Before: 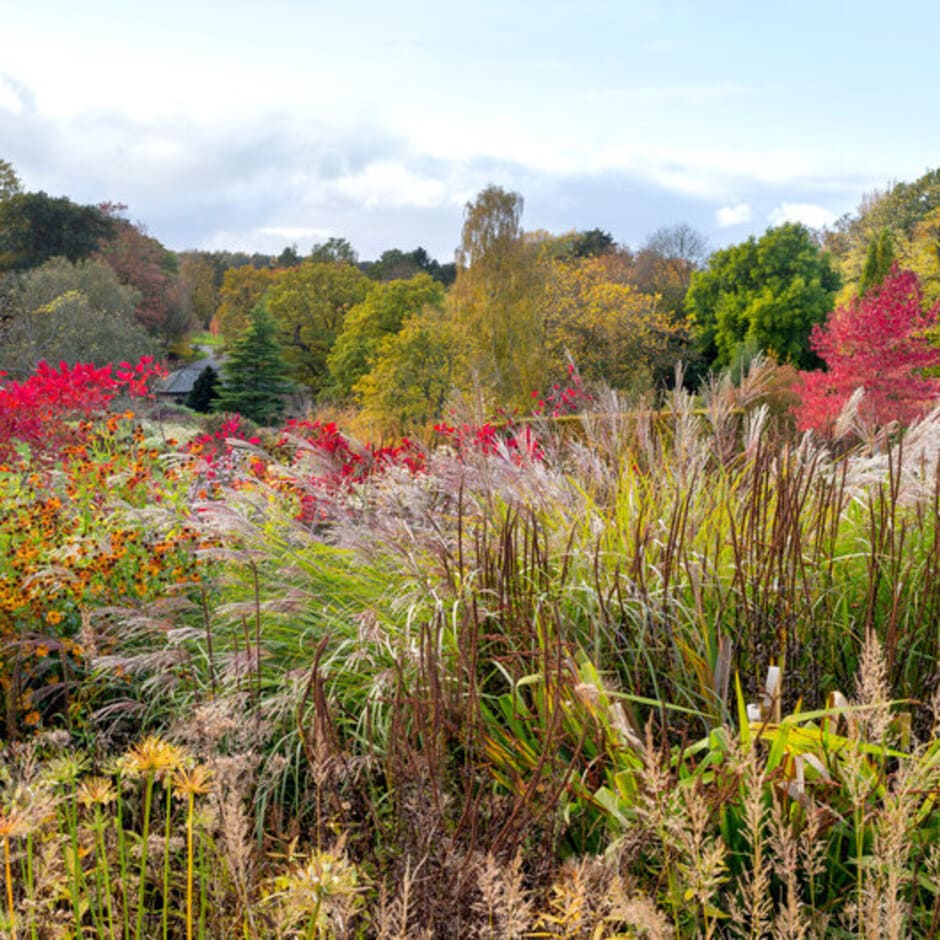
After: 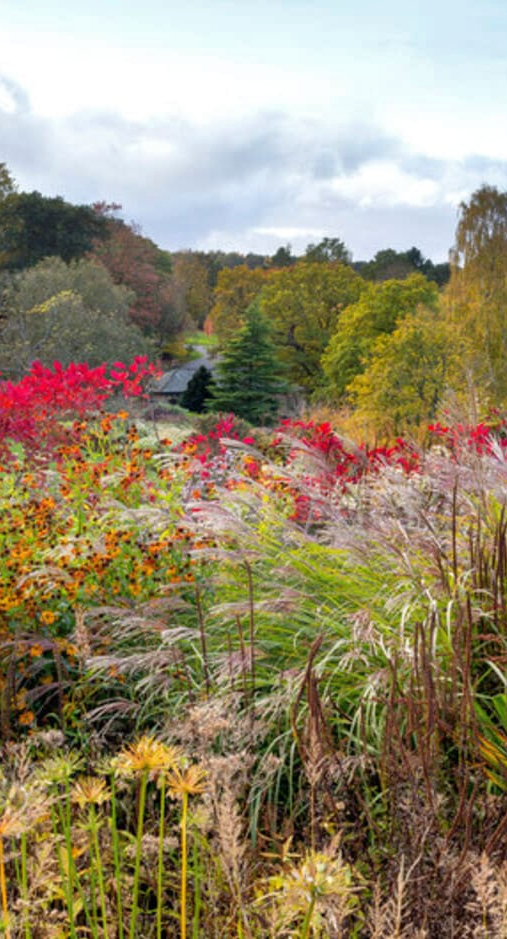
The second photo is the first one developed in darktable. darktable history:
crop: left 0.67%, right 45.306%, bottom 0.078%
shadows and highlights: shadows 39.59, highlights -52.04, low approximation 0.01, soften with gaussian
